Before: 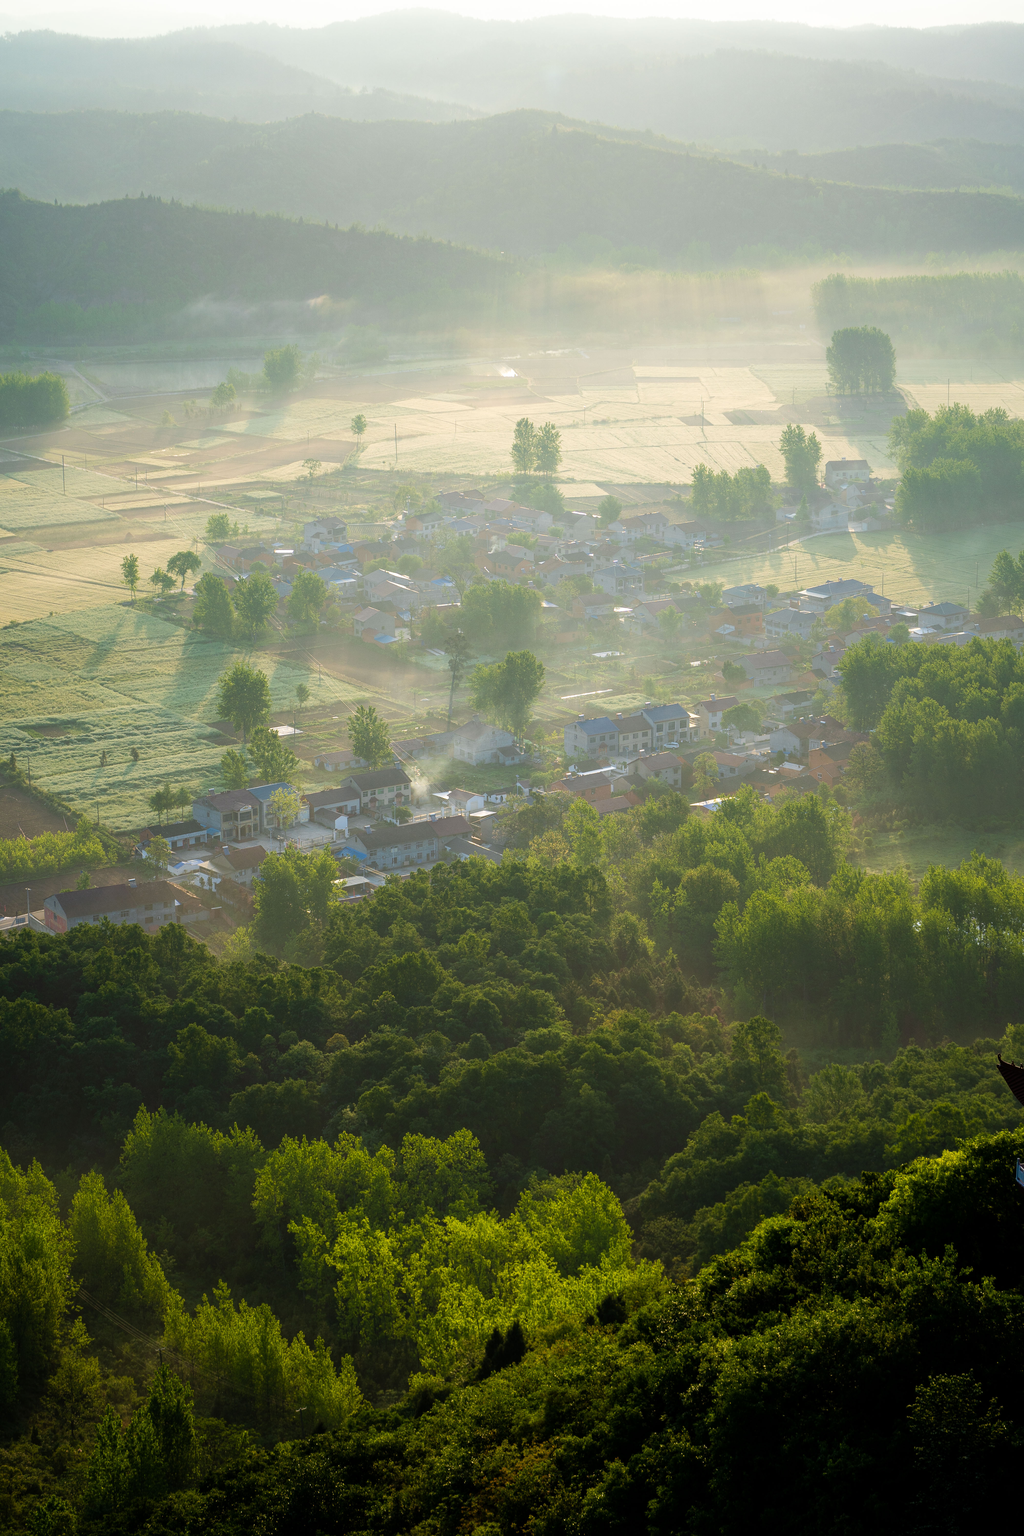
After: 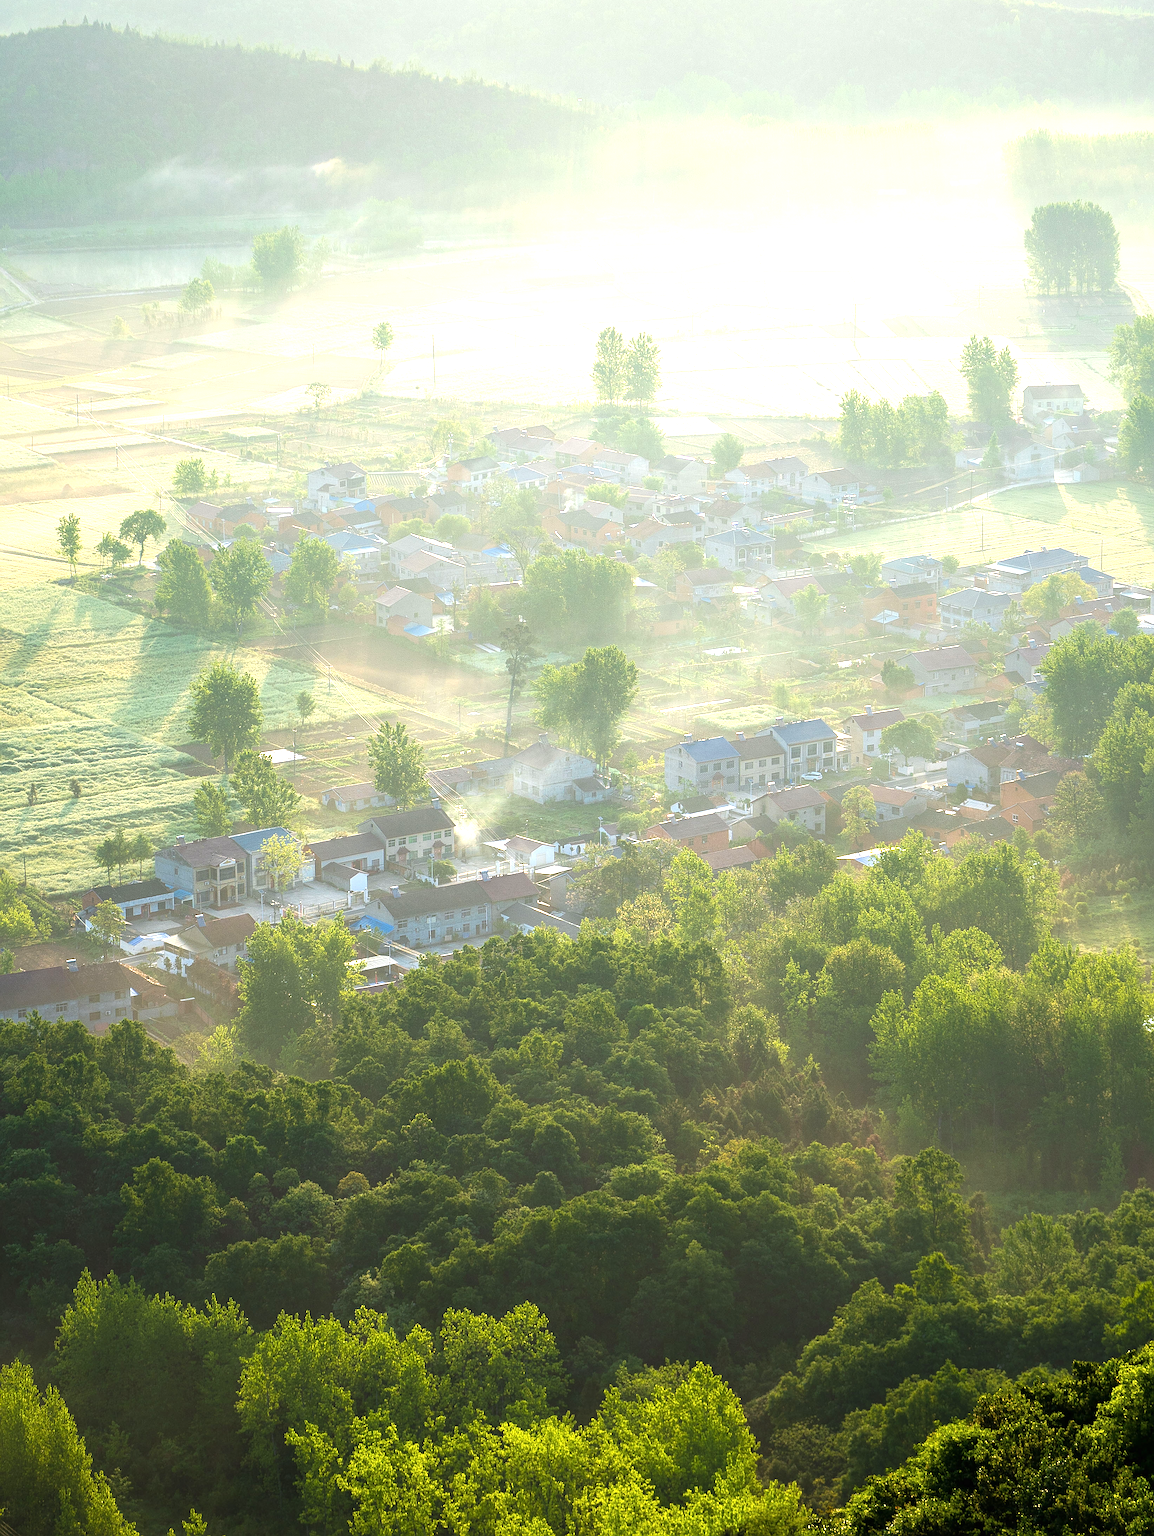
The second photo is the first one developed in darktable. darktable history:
exposure: black level correction 0, exposure 1 EV, compensate highlight preservation false
sharpen: on, module defaults
crop: left 7.838%, top 11.718%, right 9.999%, bottom 15.399%
